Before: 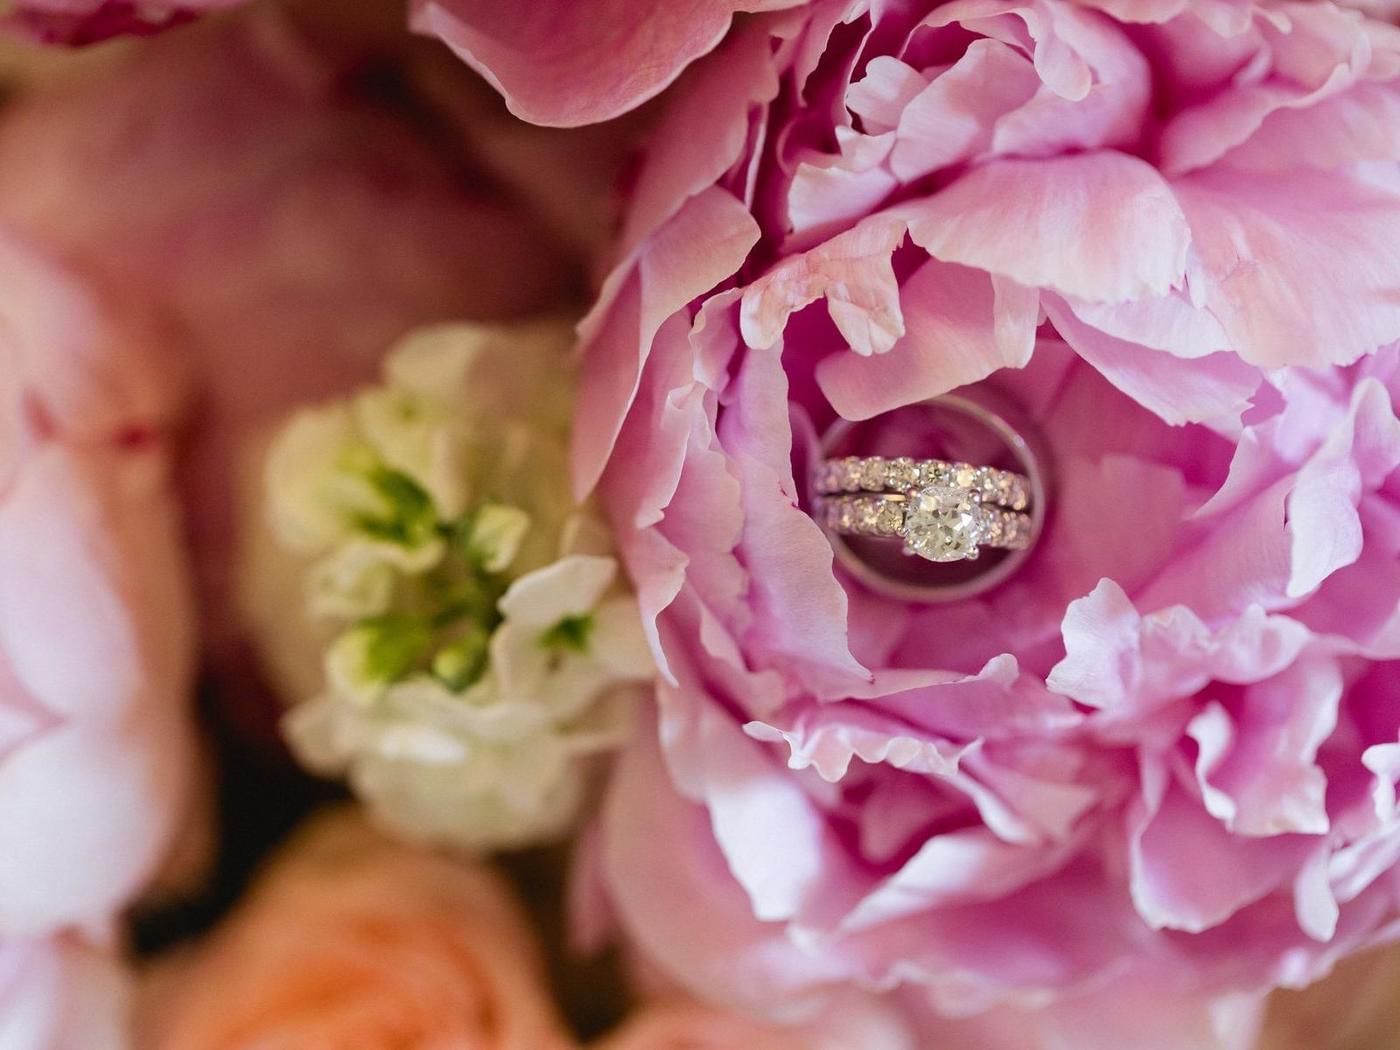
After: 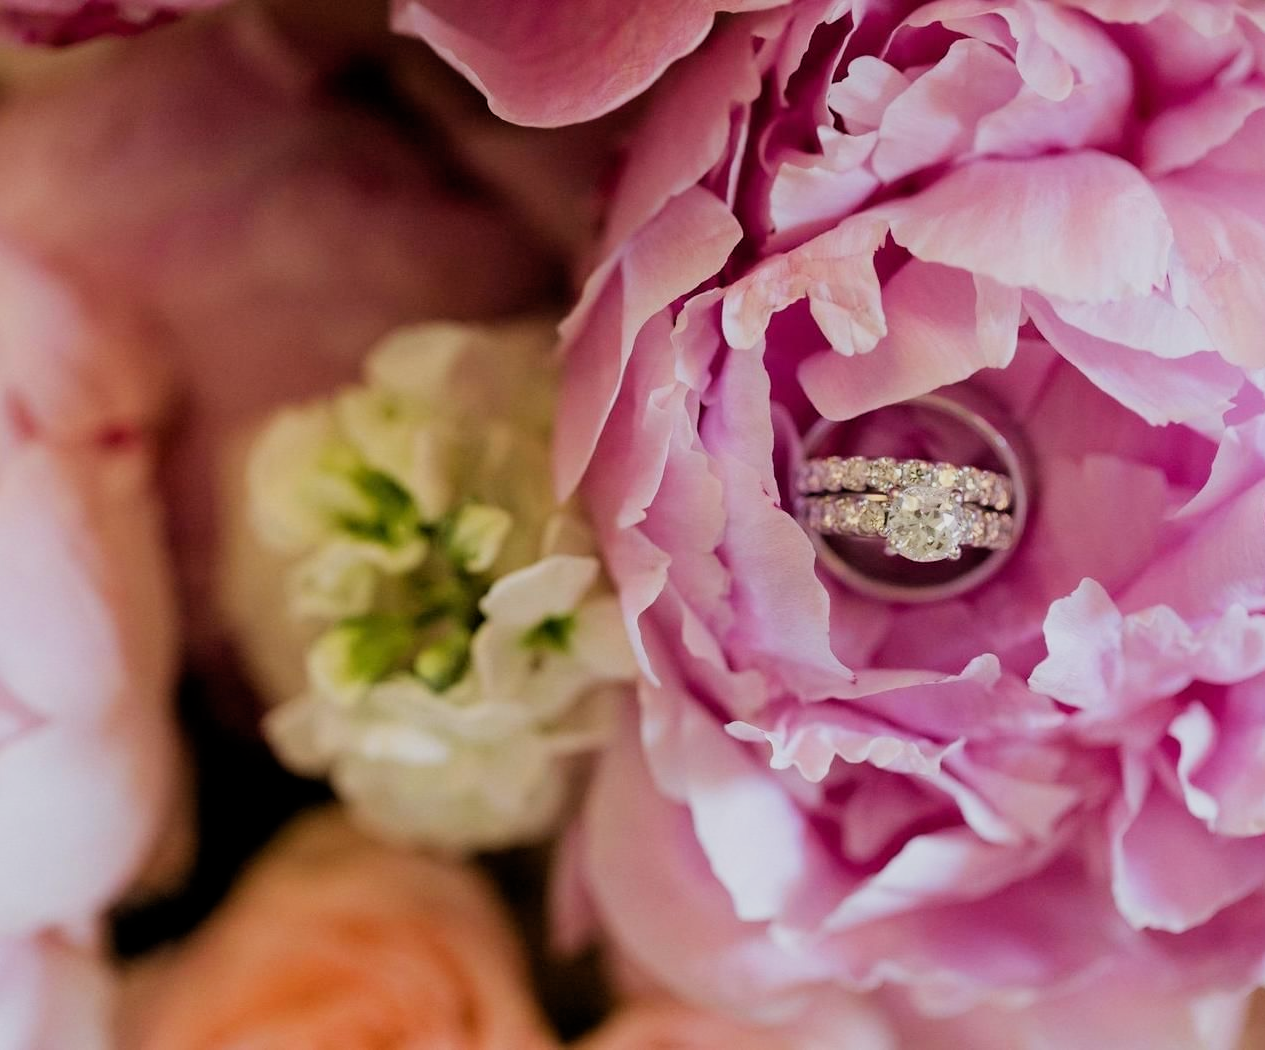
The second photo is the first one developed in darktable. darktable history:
filmic rgb: black relative exposure -7.74 EV, white relative exposure 4.45 EV, target black luminance 0%, hardness 3.76, latitude 50.56%, contrast 1.076, highlights saturation mix 9.18%, shadows ↔ highlights balance -0.257%
crop and rotate: left 1.306%, right 8.309%
